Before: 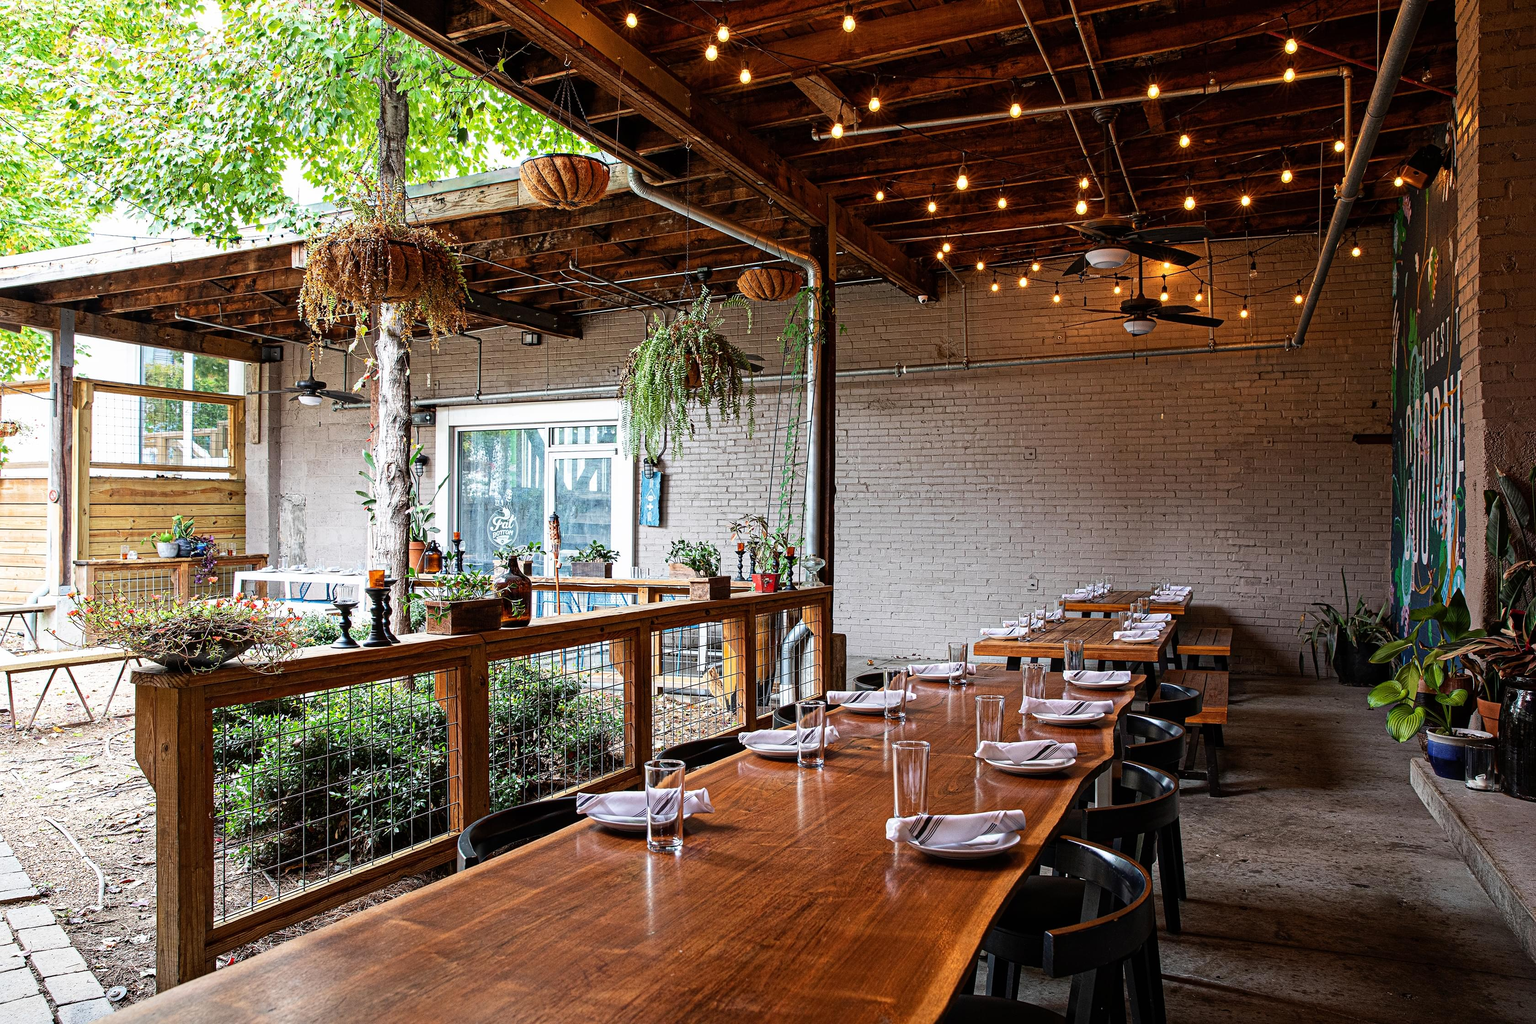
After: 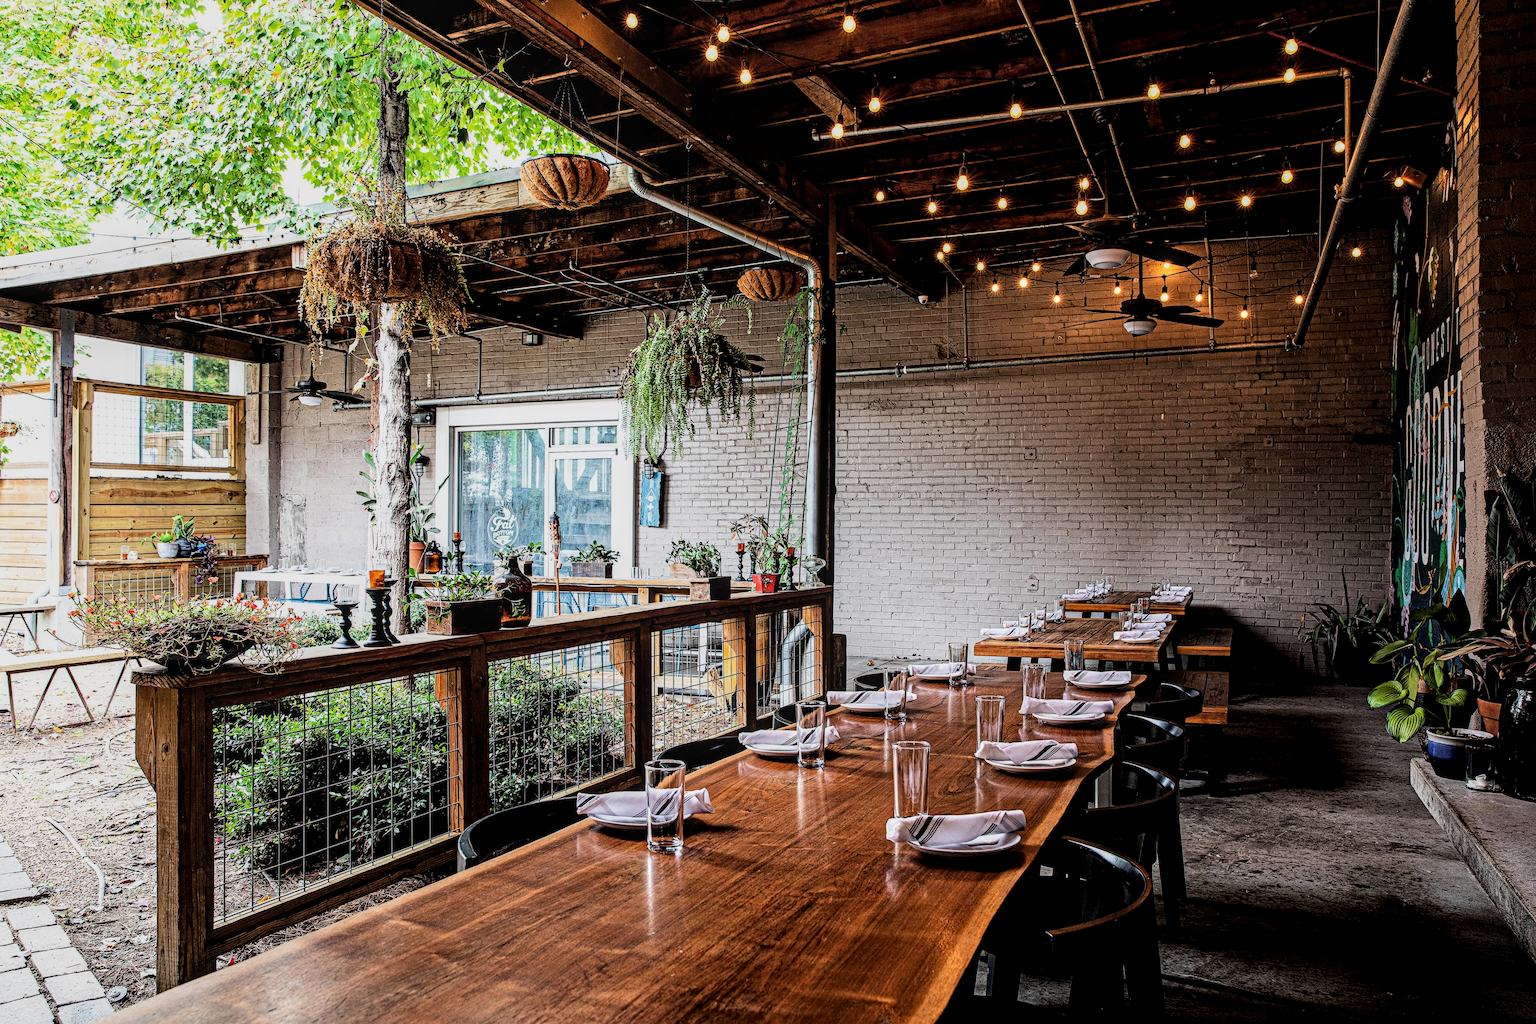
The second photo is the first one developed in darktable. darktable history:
filmic rgb: black relative exposure -5 EV, hardness 2.88, contrast 1.4
local contrast: detail 130%
